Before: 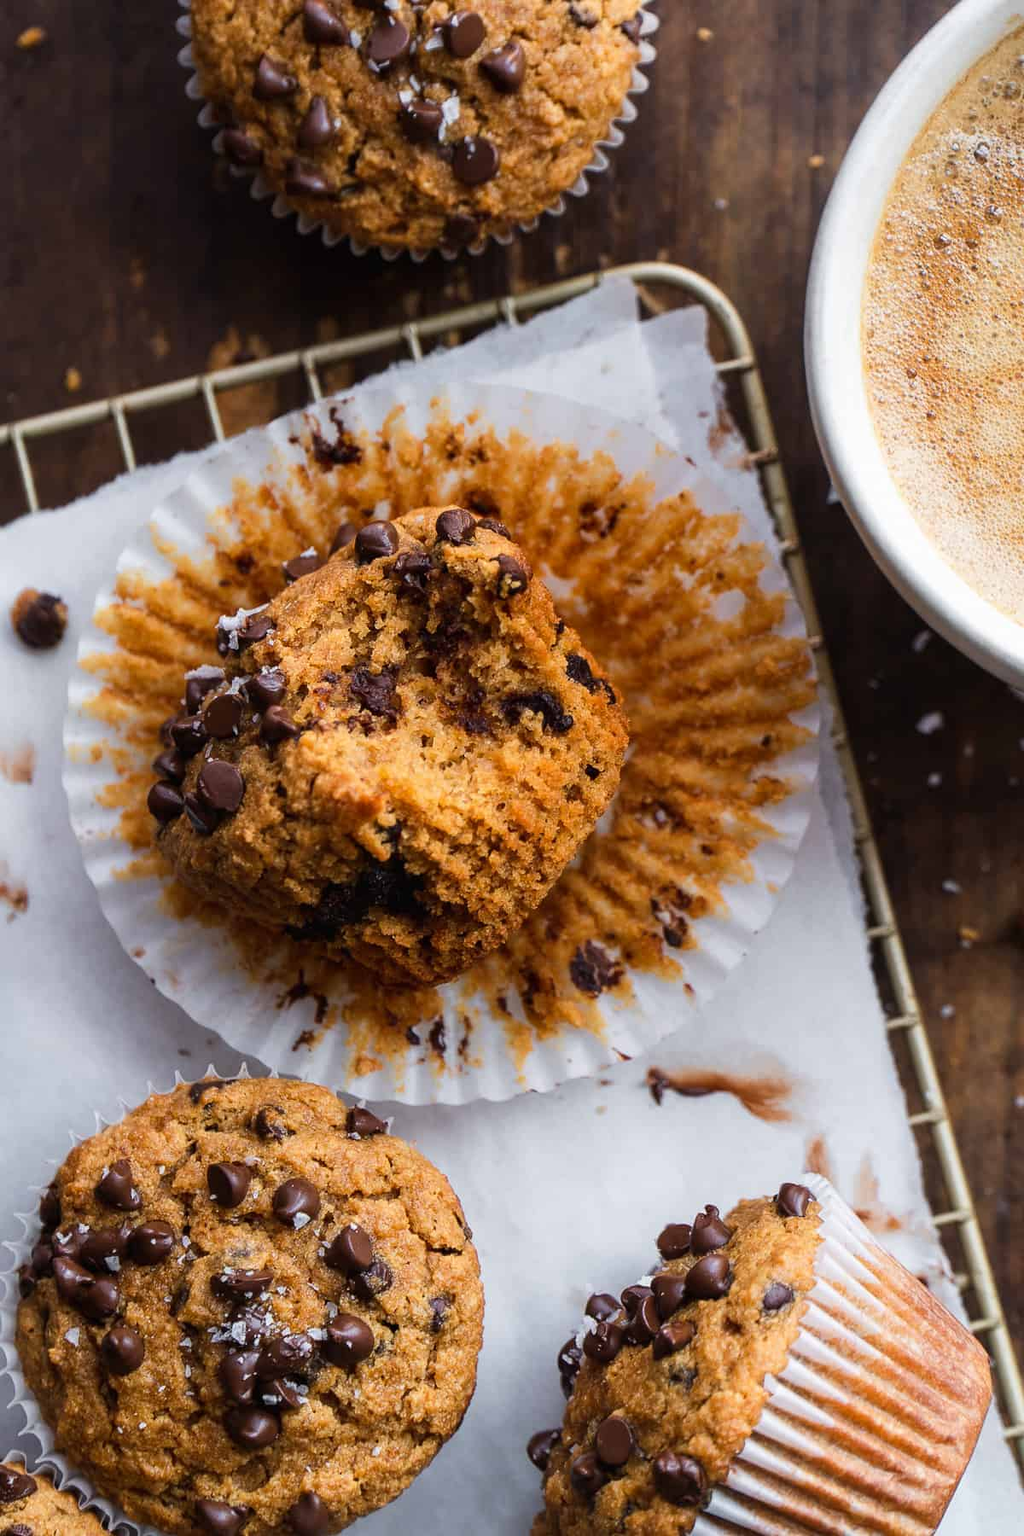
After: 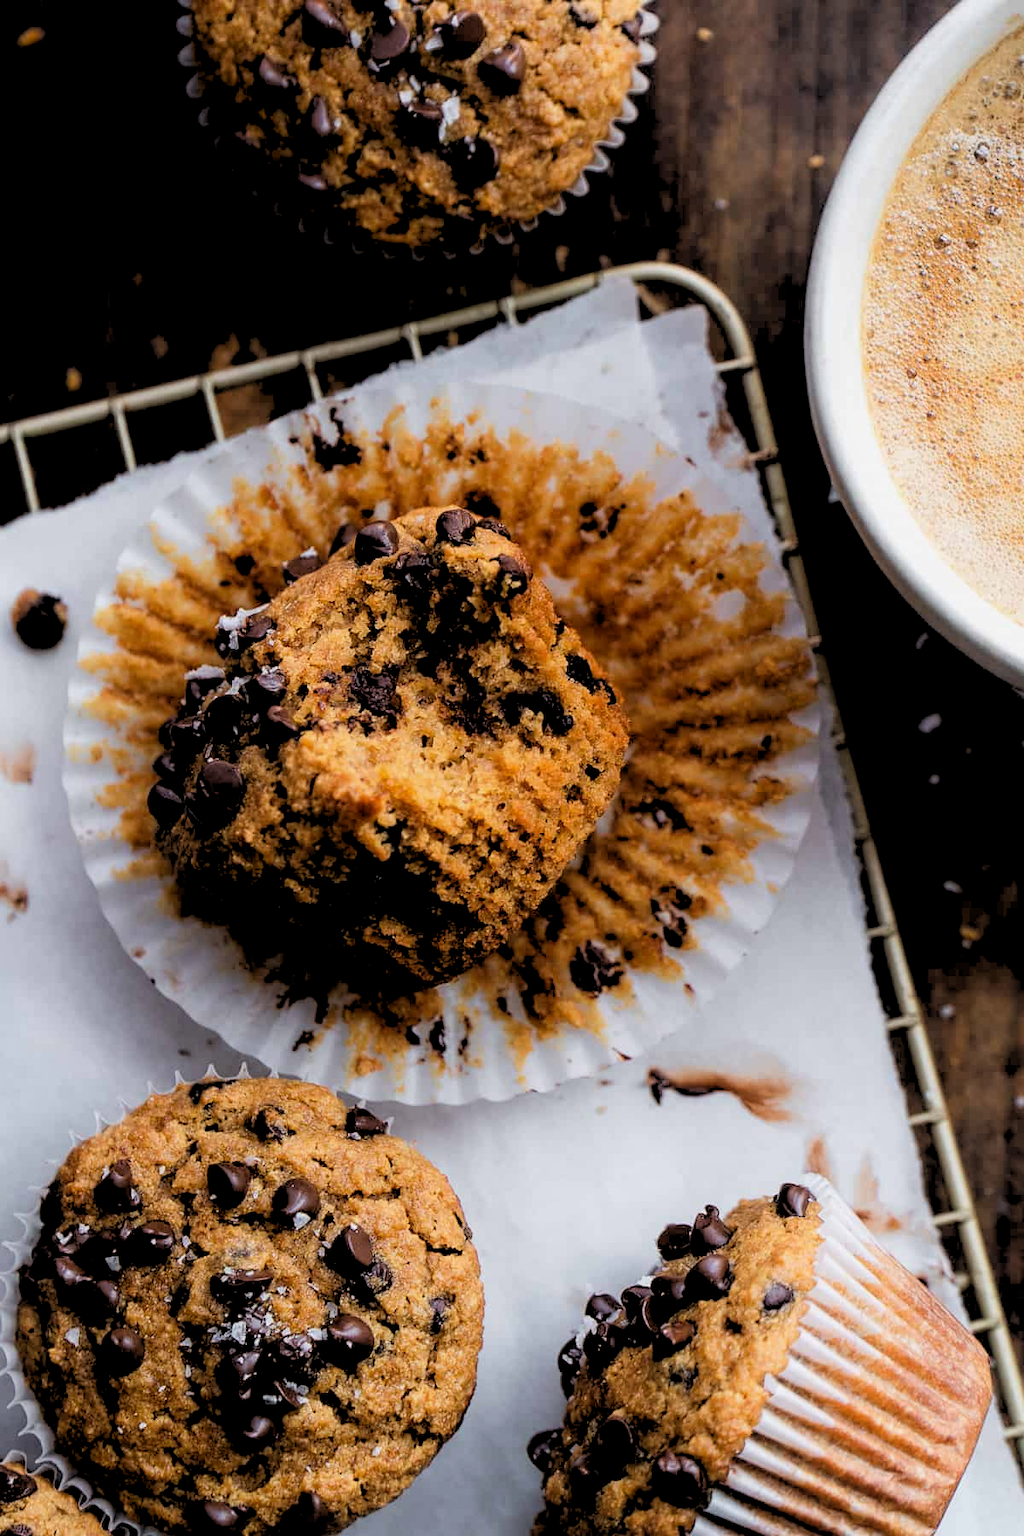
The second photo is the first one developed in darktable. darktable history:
exposure: exposure -0.242 EV, compensate highlight preservation false
rgb levels: levels [[0.029, 0.461, 0.922], [0, 0.5, 1], [0, 0.5, 1]]
shadows and highlights: shadows -24.28, highlights 49.77, soften with gaussian
